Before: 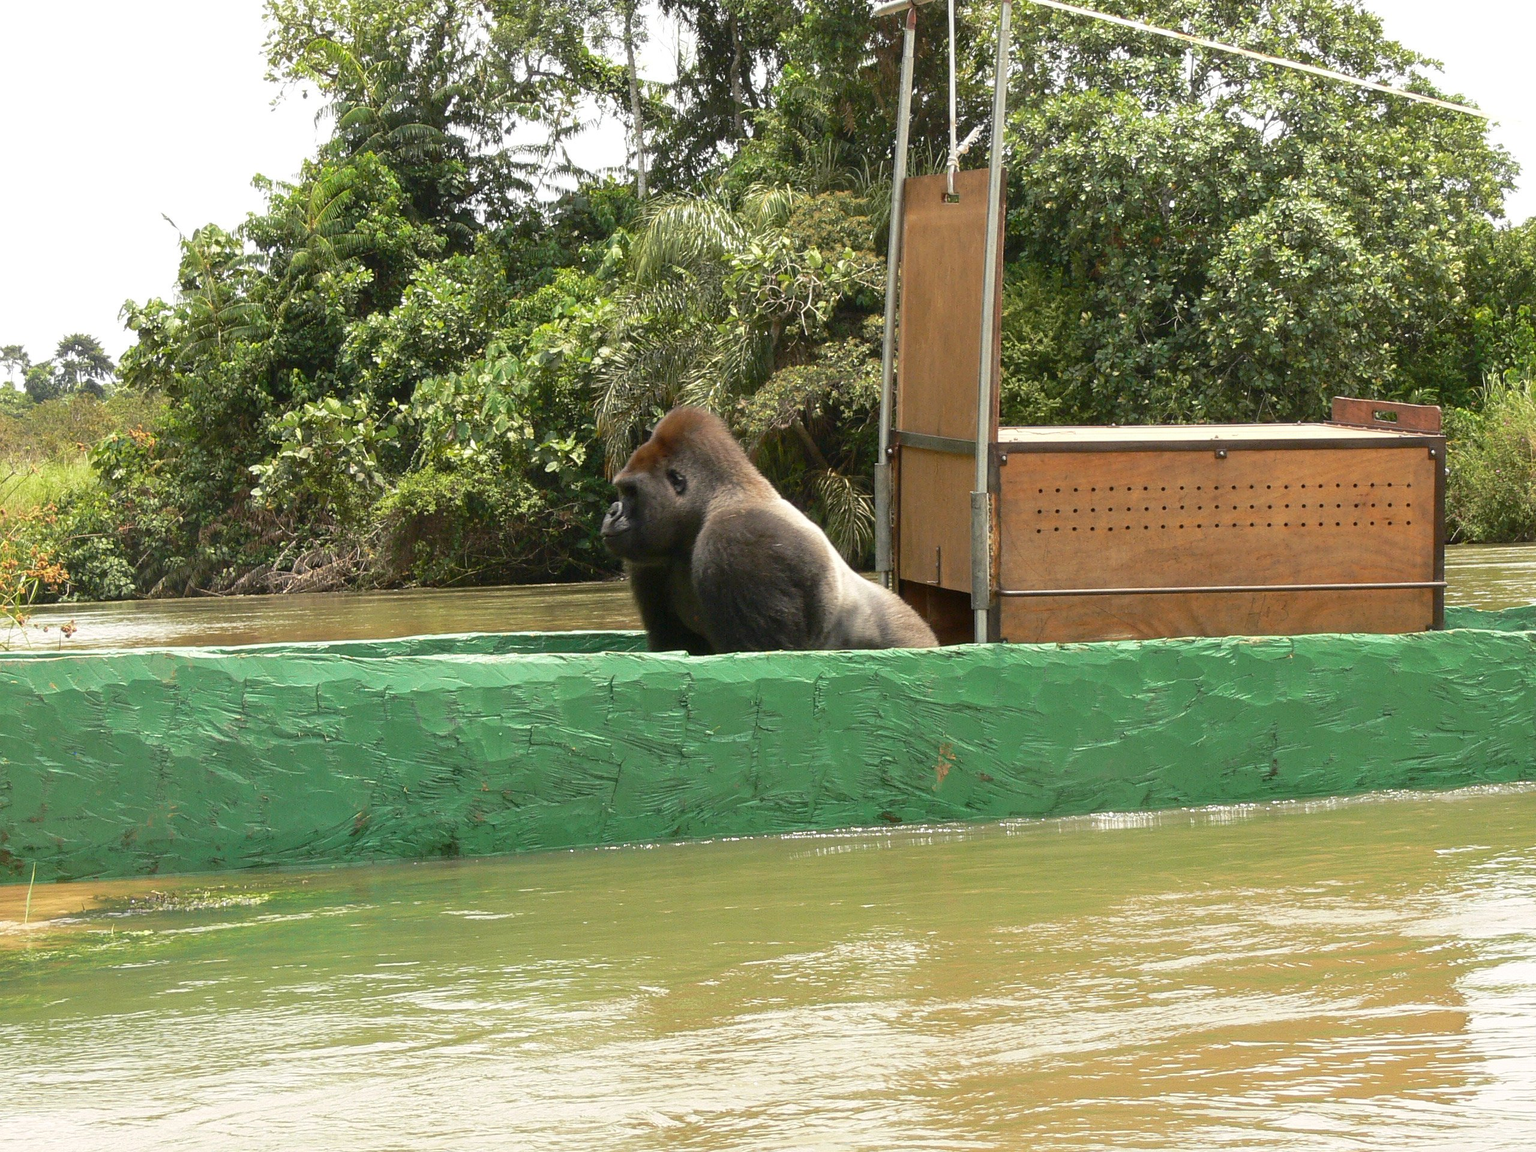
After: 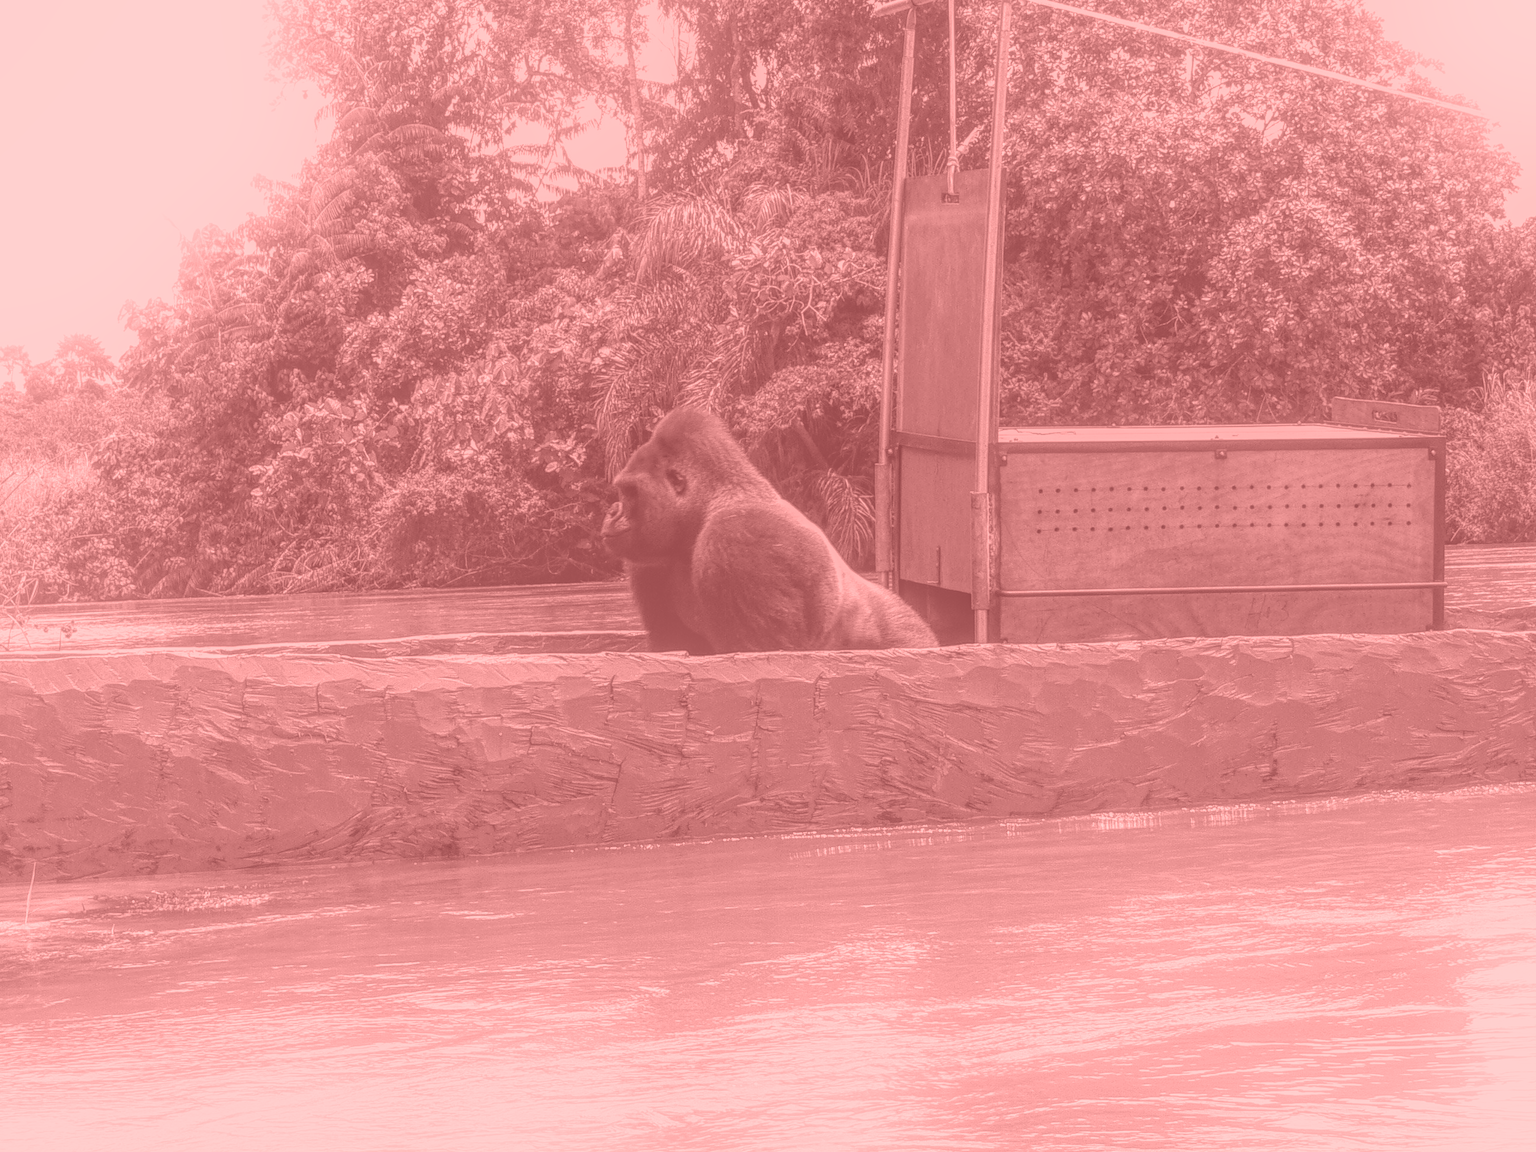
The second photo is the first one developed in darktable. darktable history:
contrast brightness saturation: brightness -0.25, saturation 0.2
local contrast: highlights 20%, shadows 30%, detail 200%, midtone range 0.2
bloom: on, module defaults
colorize: saturation 51%, source mix 50.67%, lightness 50.67%
levels: levels [0, 0.476, 0.951]
